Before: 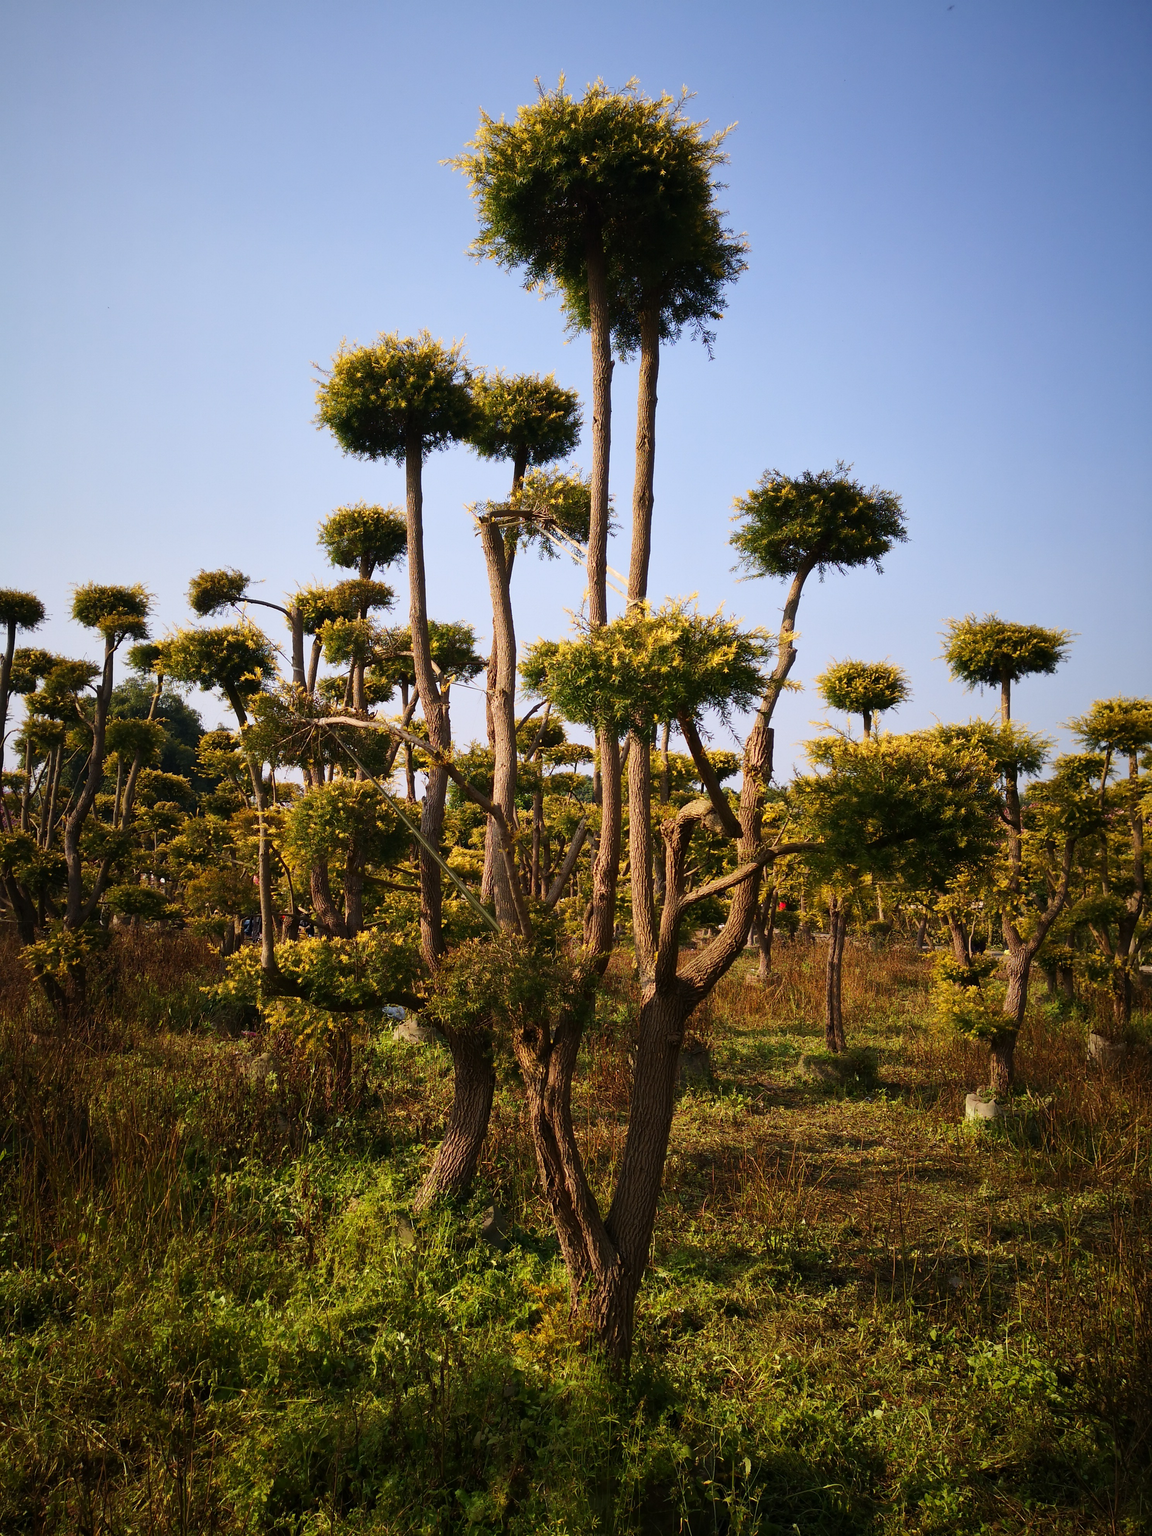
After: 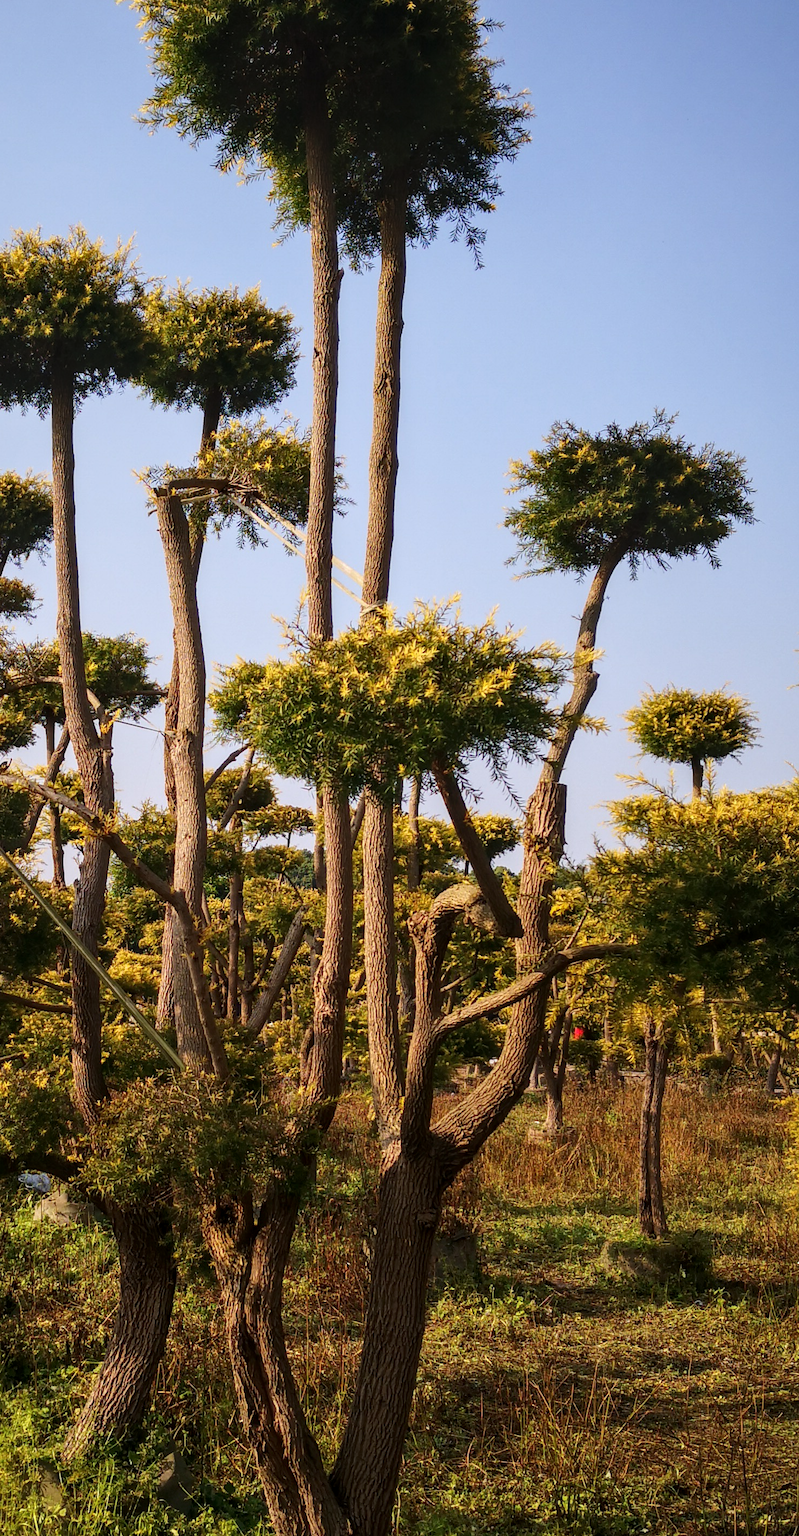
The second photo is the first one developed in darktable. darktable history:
local contrast: on, module defaults
crop: left 32.075%, top 10.976%, right 18.355%, bottom 17.596%
